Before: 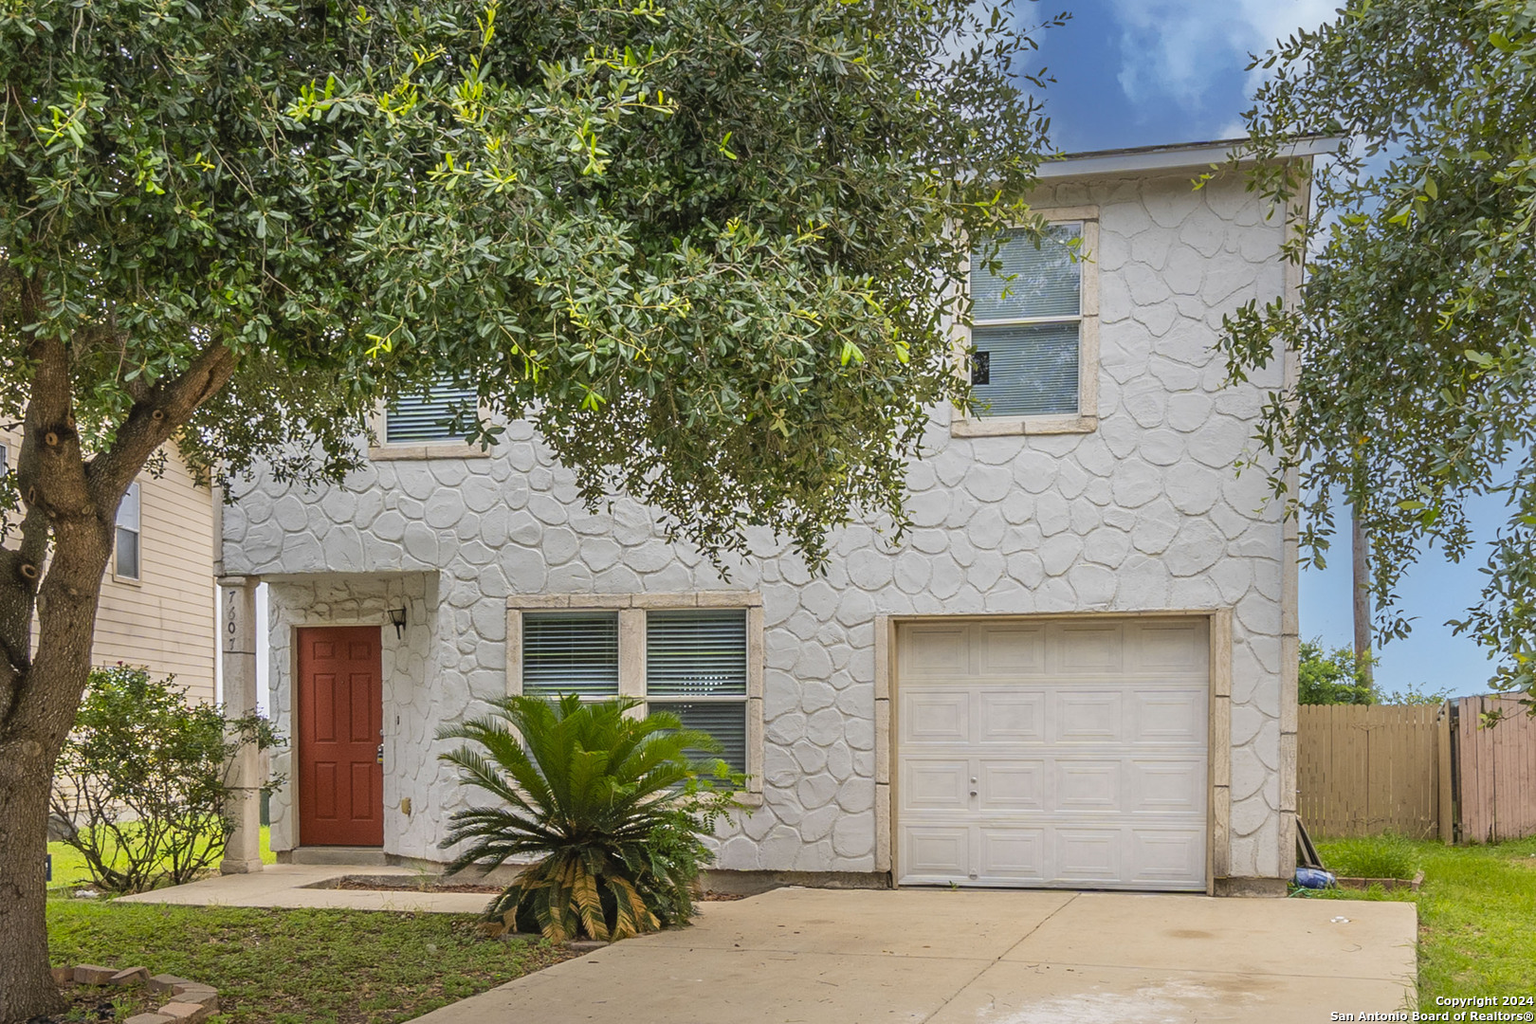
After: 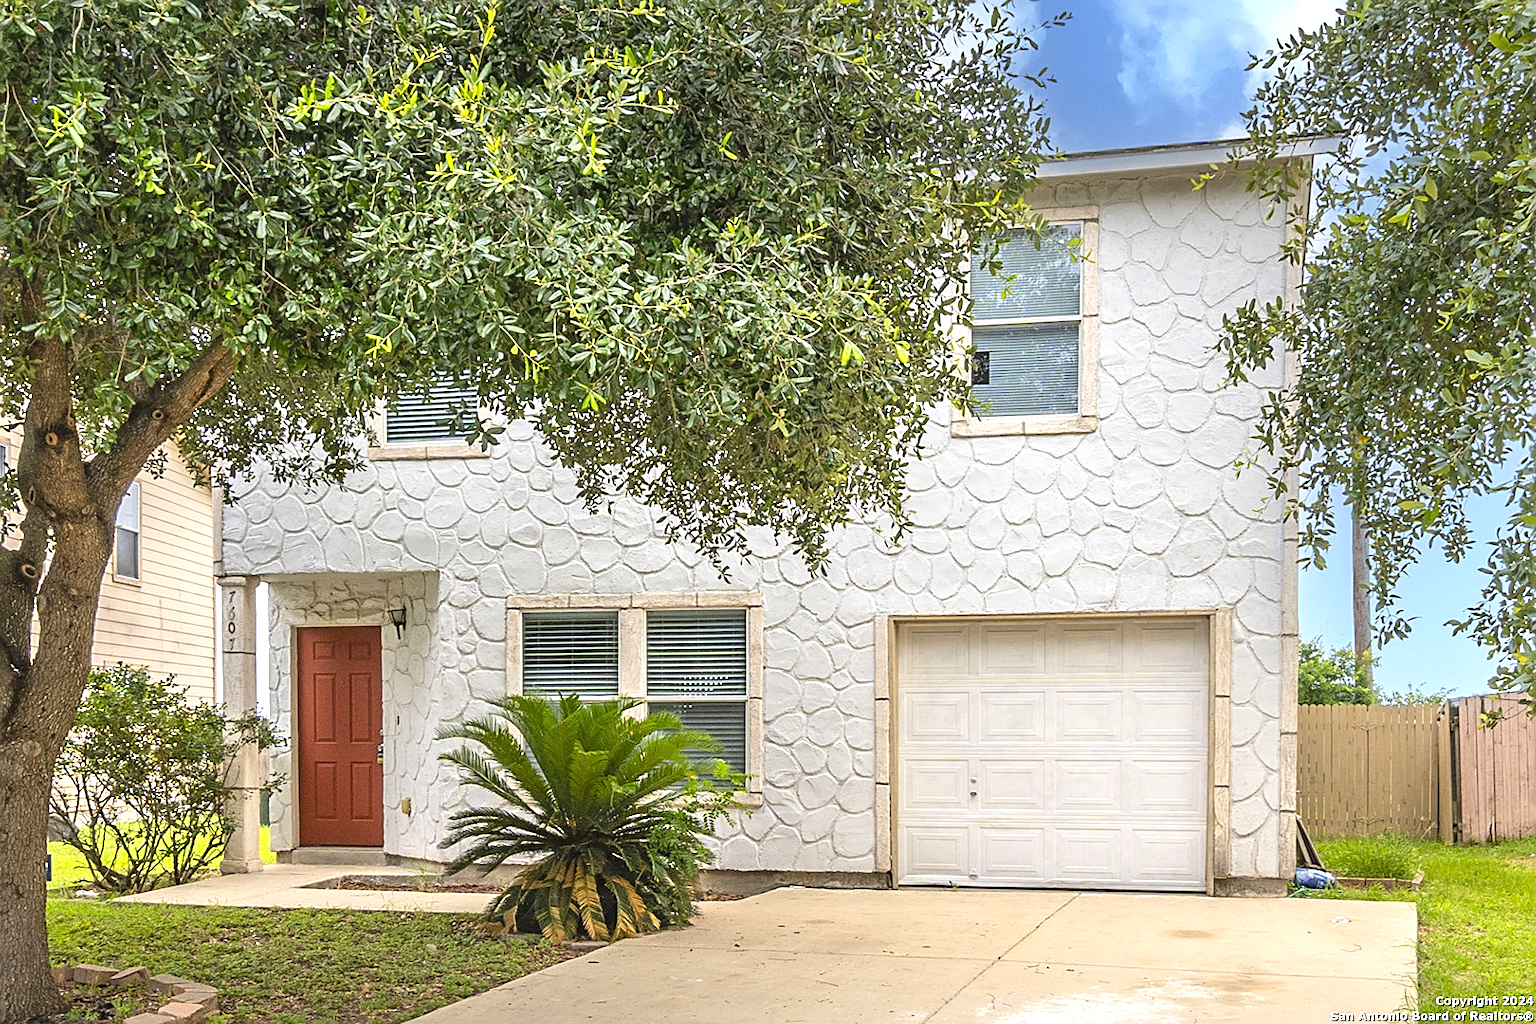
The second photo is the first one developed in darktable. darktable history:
sharpen: on, module defaults
exposure: exposure 0.779 EV, compensate highlight preservation false
